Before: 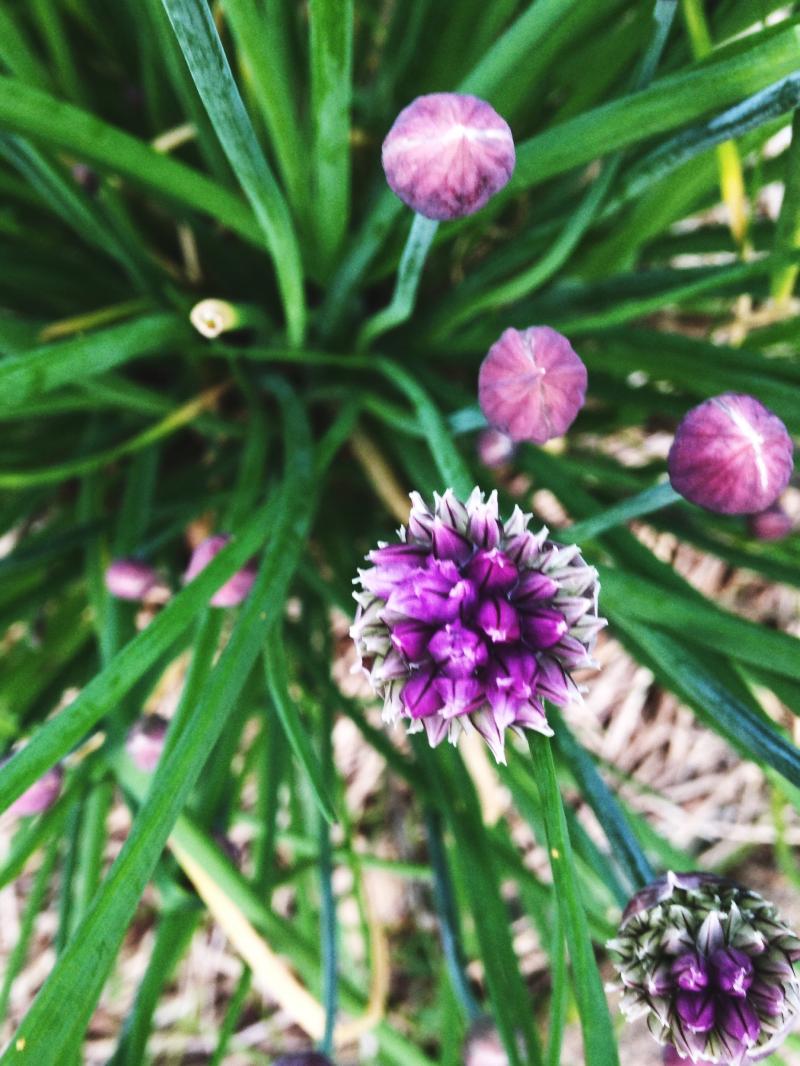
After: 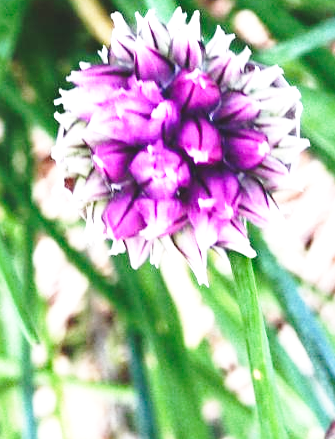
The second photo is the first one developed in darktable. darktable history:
crop: left 37.324%, top 45.011%, right 20.677%, bottom 13.721%
exposure: black level correction -0.005, exposure 0.62 EV, compensate highlight preservation false
base curve: curves: ch0 [(0, 0) (0.032, 0.037) (0.105, 0.228) (0.435, 0.76) (0.856, 0.983) (1, 1)], preserve colors none
sharpen: amount 0.203
